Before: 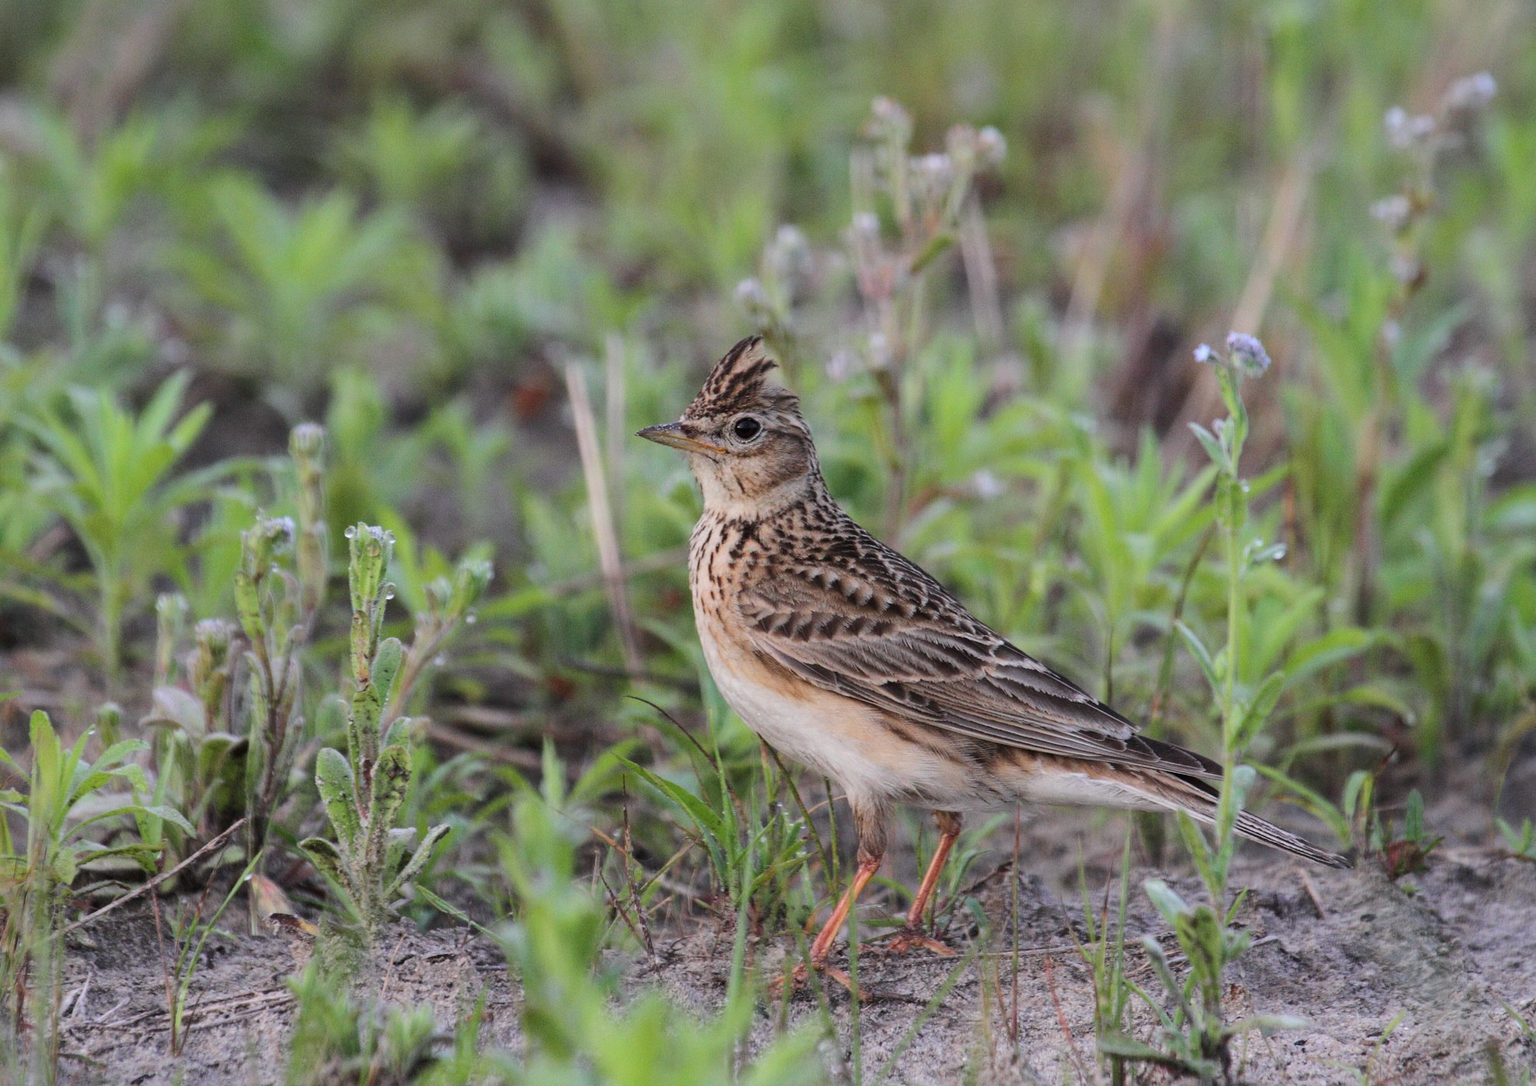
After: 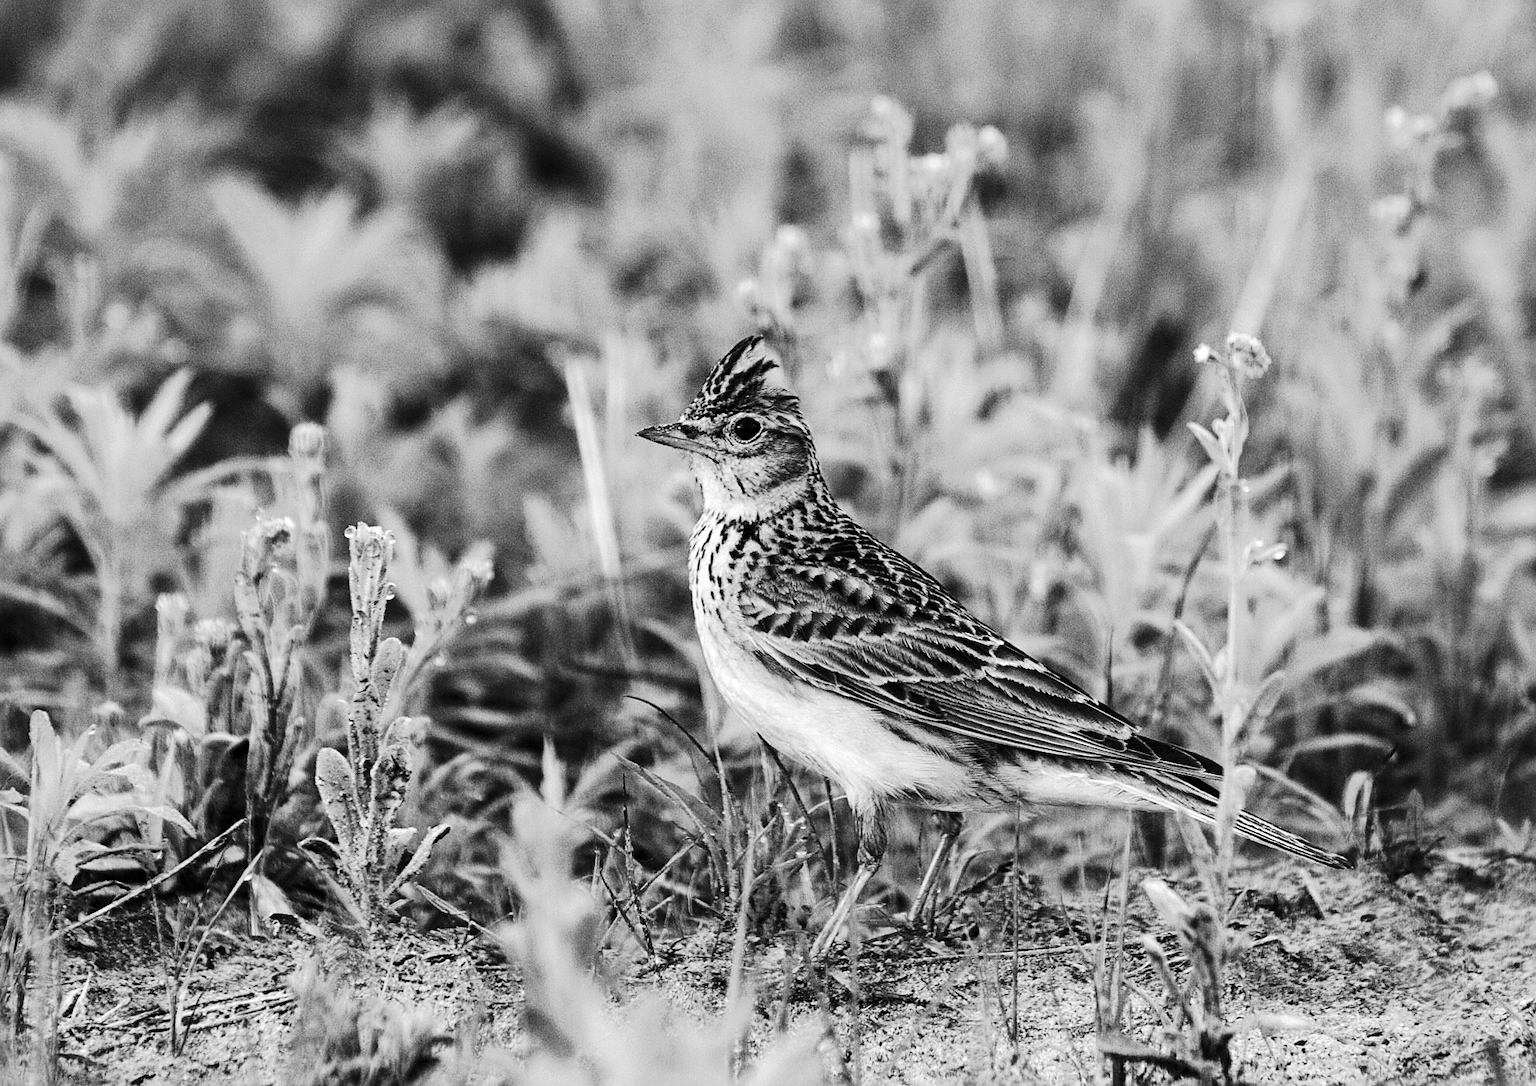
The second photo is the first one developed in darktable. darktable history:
exposure: black level correction -0.002, exposure 1.334 EV, compensate highlight preservation false
color calibration: output gray [0.714, 0.278, 0, 0], x 0.372, y 0.386, temperature 4284.57 K
contrast brightness saturation: contrast 0.02, brightness -0.986, saturation -0.997
base curve: curves: ch0 [(0, 0) (0.088, 0.125) (0.176, 0.251) (0.354, 0.501) (0.613, 0.749) (1, 0.877)], preserve colors none
sharpen: radius 2.195, amount 0.389, threshold 0.184
